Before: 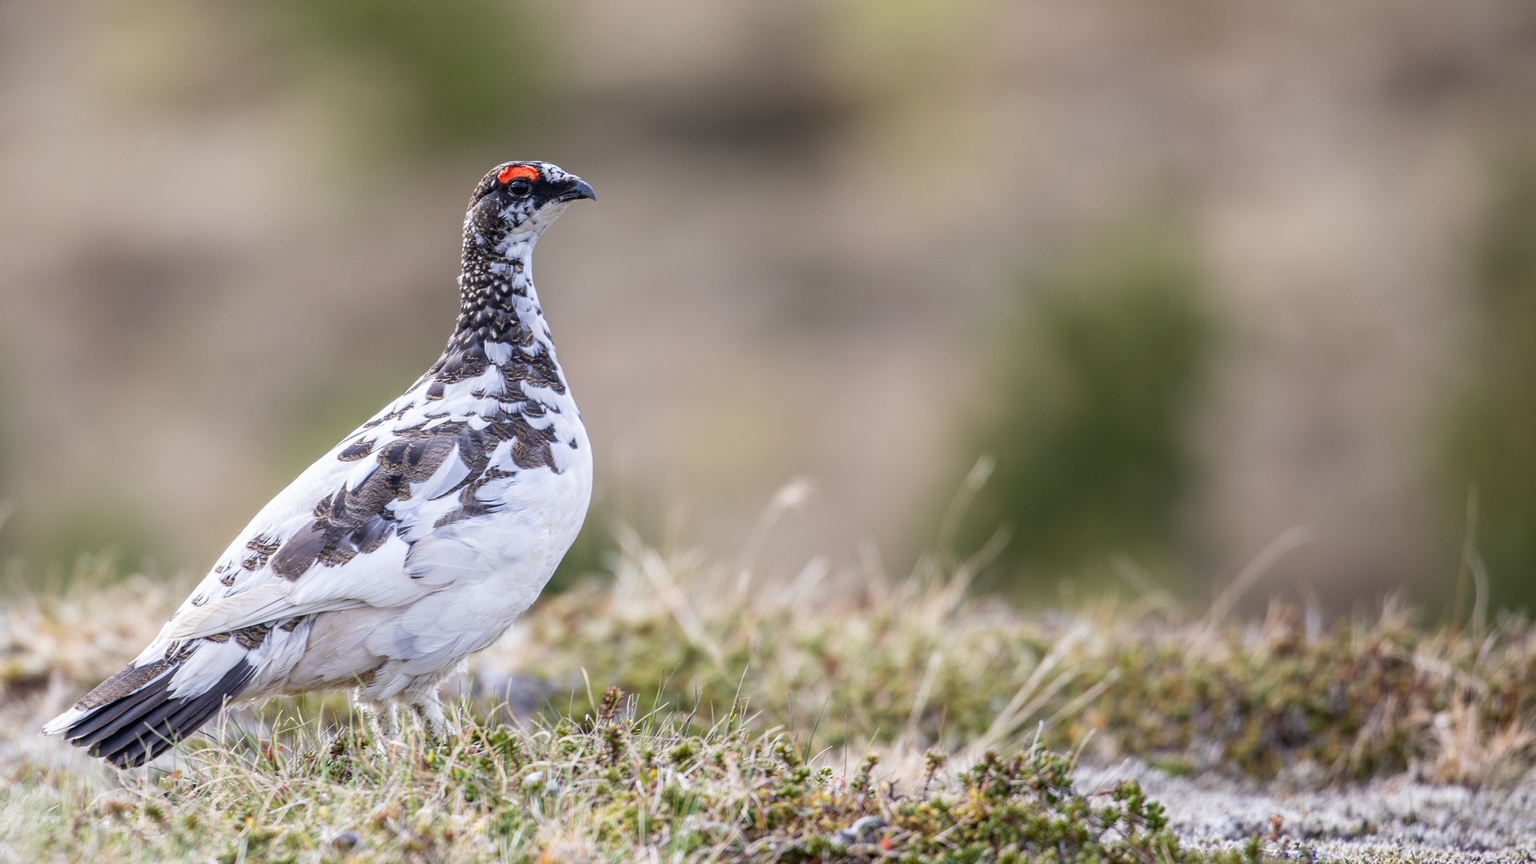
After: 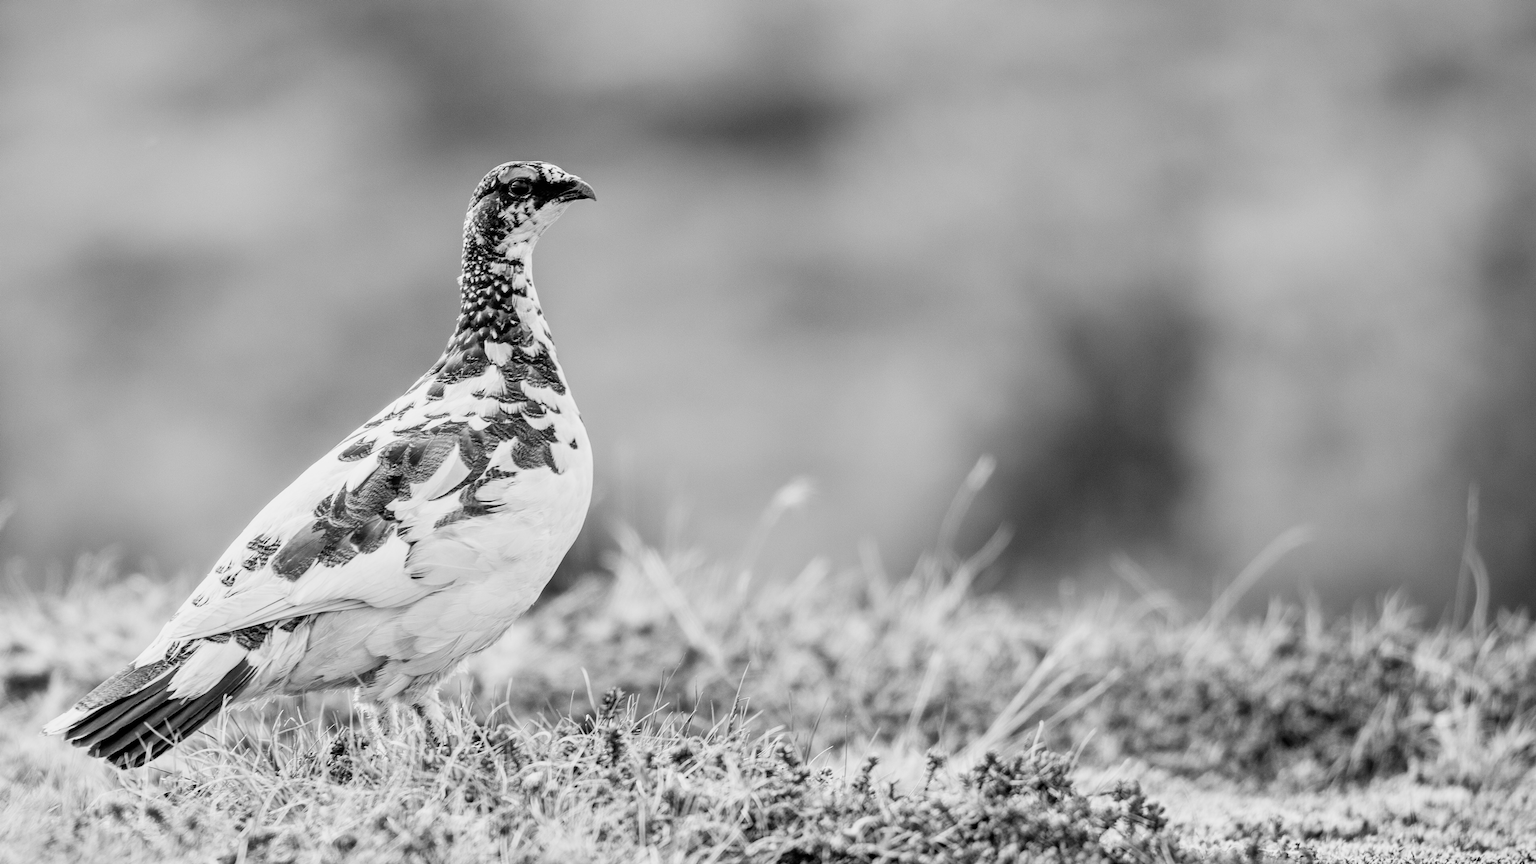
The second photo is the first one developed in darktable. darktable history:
exposure: exposure 0.6 EV, compensate highlight preservation false
filmic rgb: black relative exposure -5 EV, hardness 2.88, contrast 1.3, highlights saturation mix -30%
shadows and highlights: shadows 22.7, highlights -48.71, soften with gaussian
monochrome: on, module defaults
